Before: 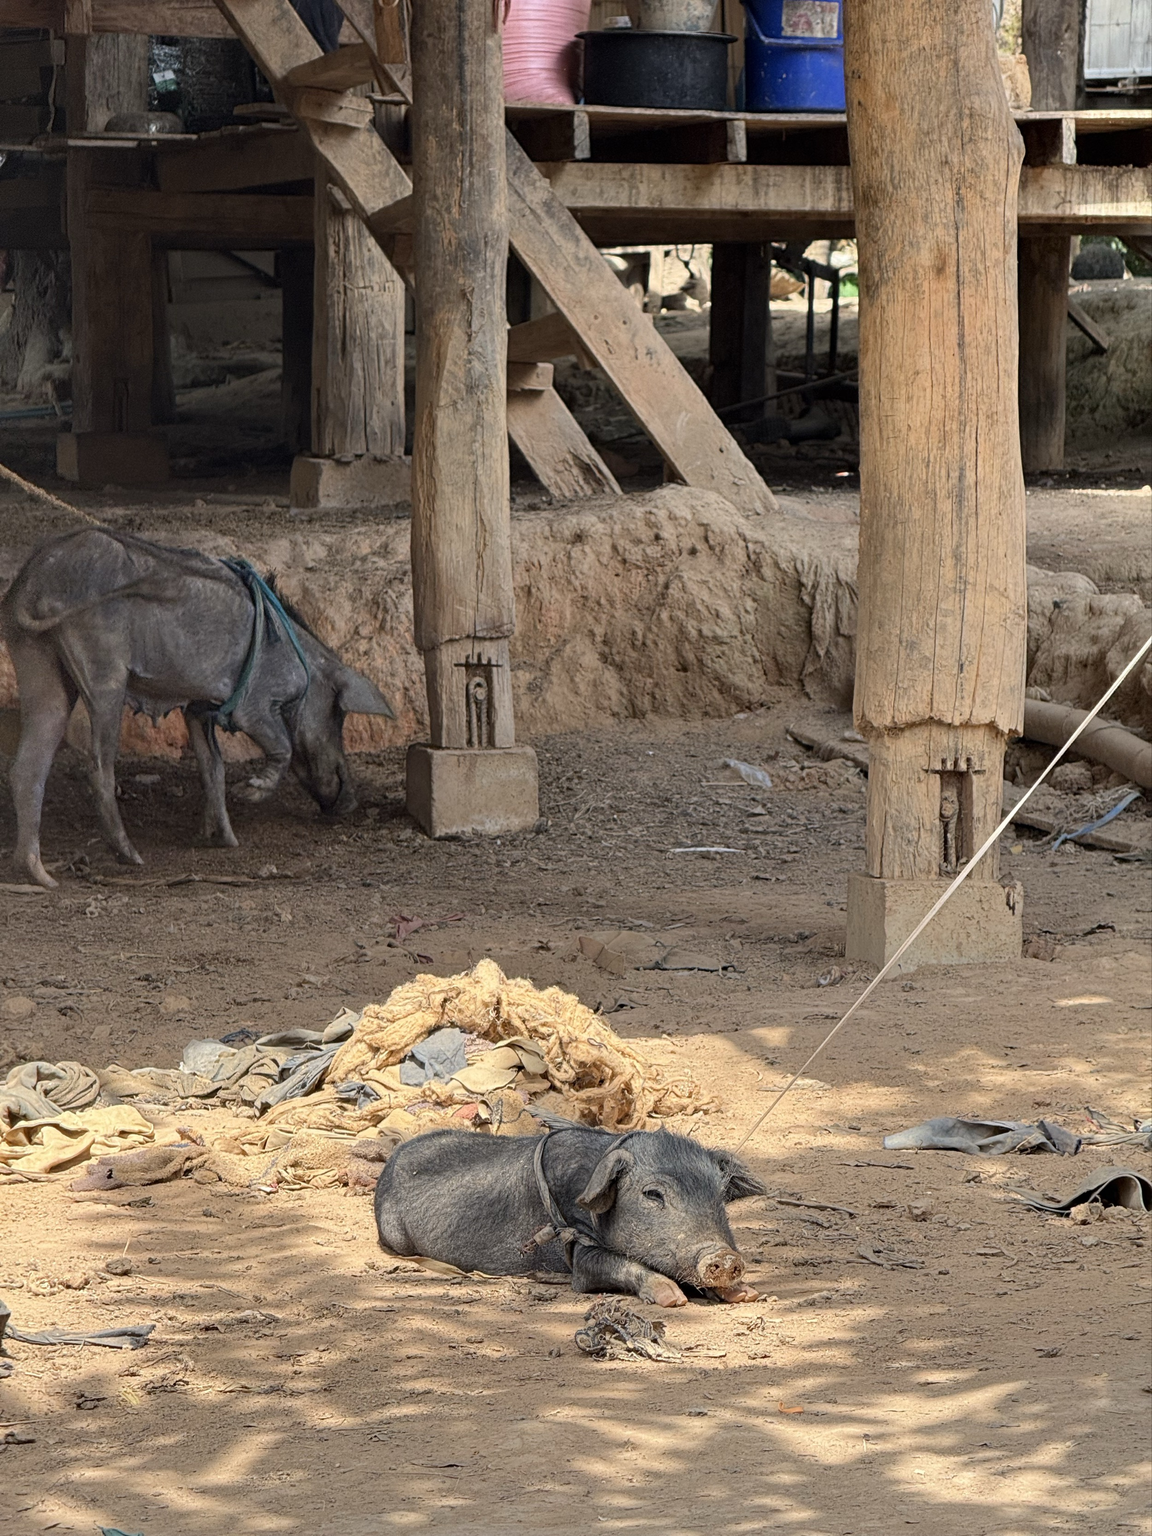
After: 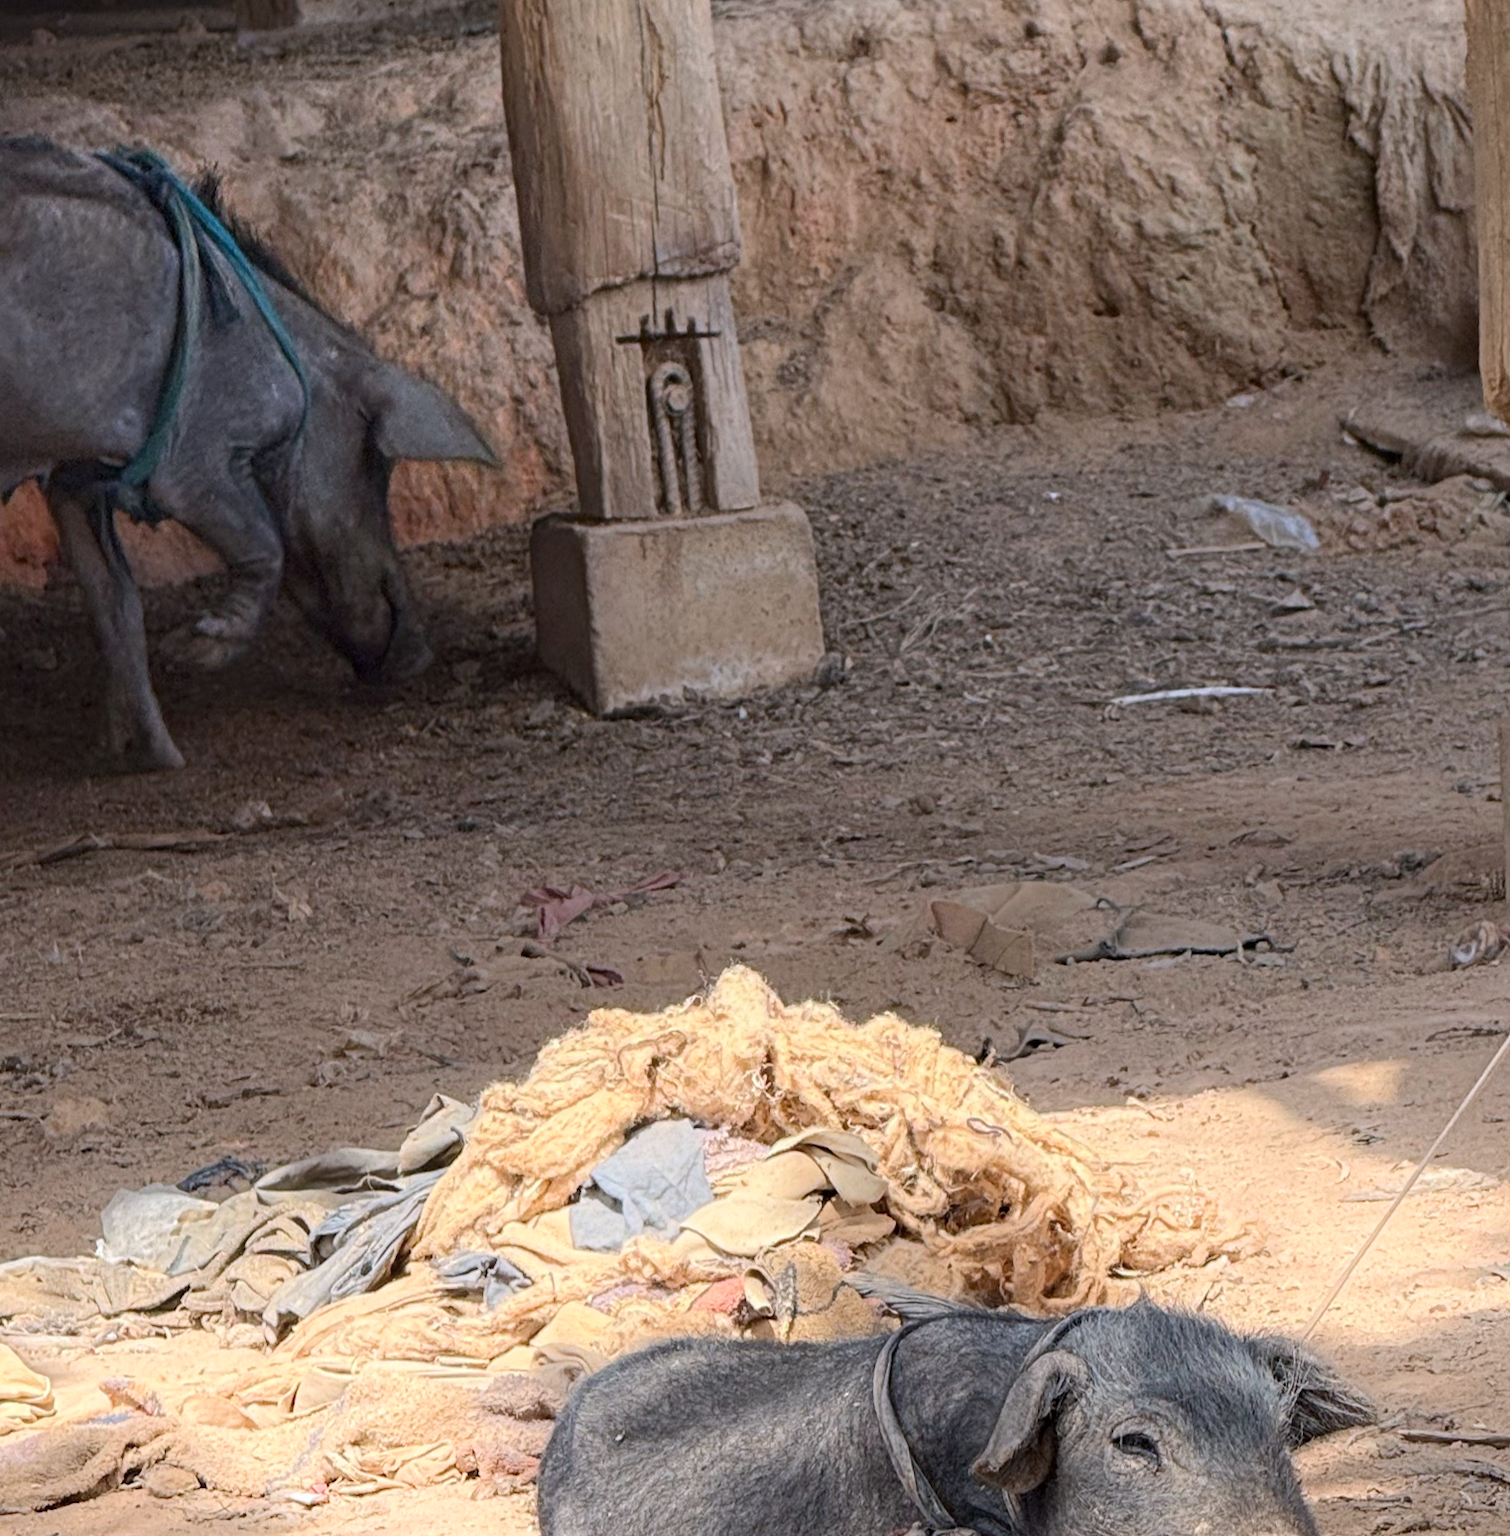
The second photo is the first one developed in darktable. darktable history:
shadows and highlights: shadows -54.3, highlights 86.09, soften with gaussian
color calibration: illuminant as shot in camera, x 0.358, y 0.373, temperature 4628.91 K
crop: left 13.312%, top 31.28%, right 24.627%, bottom 15.582%
rotate and perspective: rotation -4.57°, crop left 0.054, crop right 0.944, crop top 0.087, crop bottom 0.914
